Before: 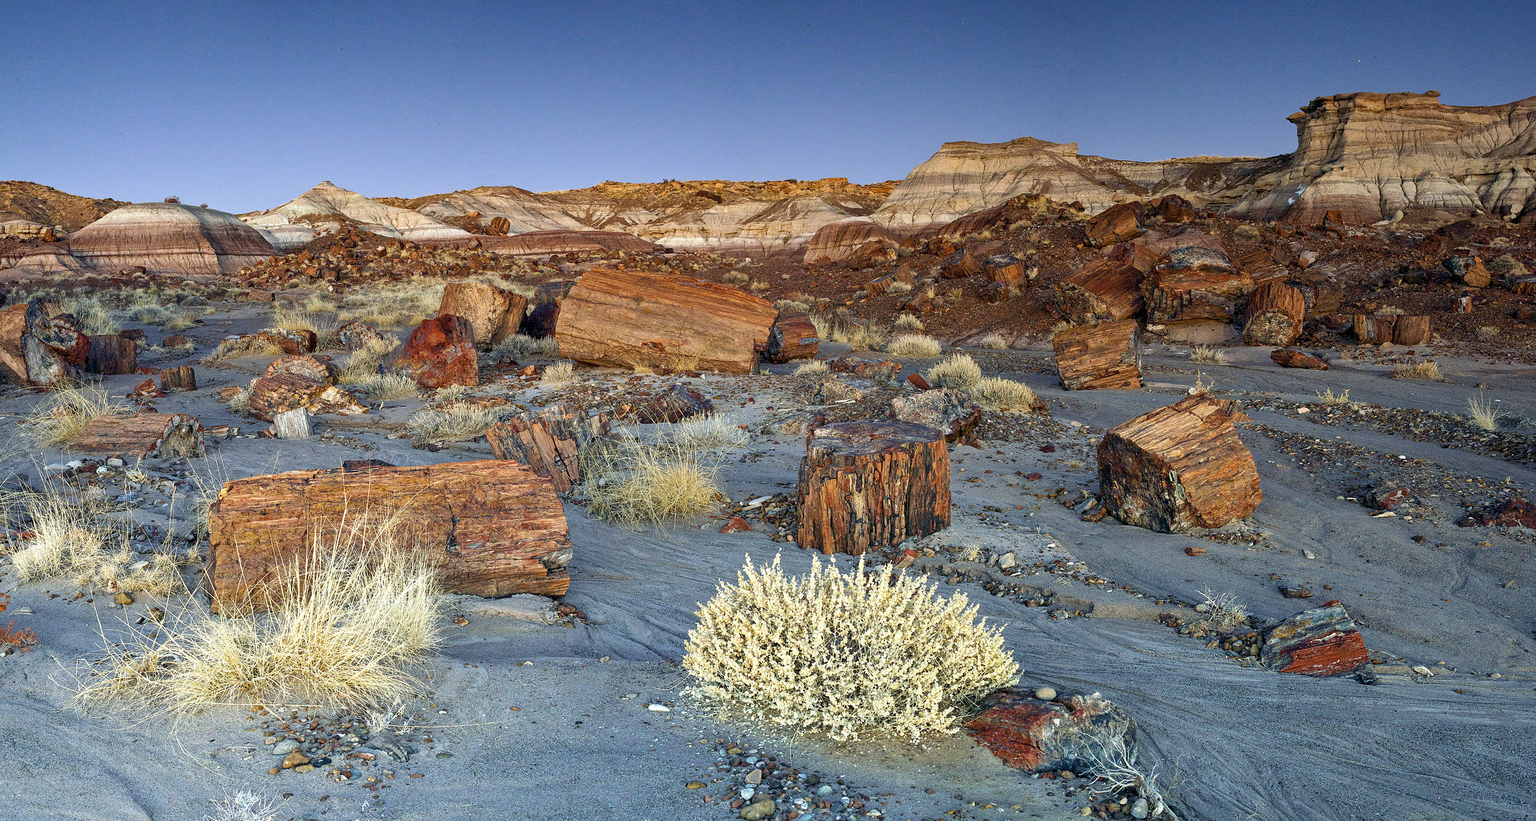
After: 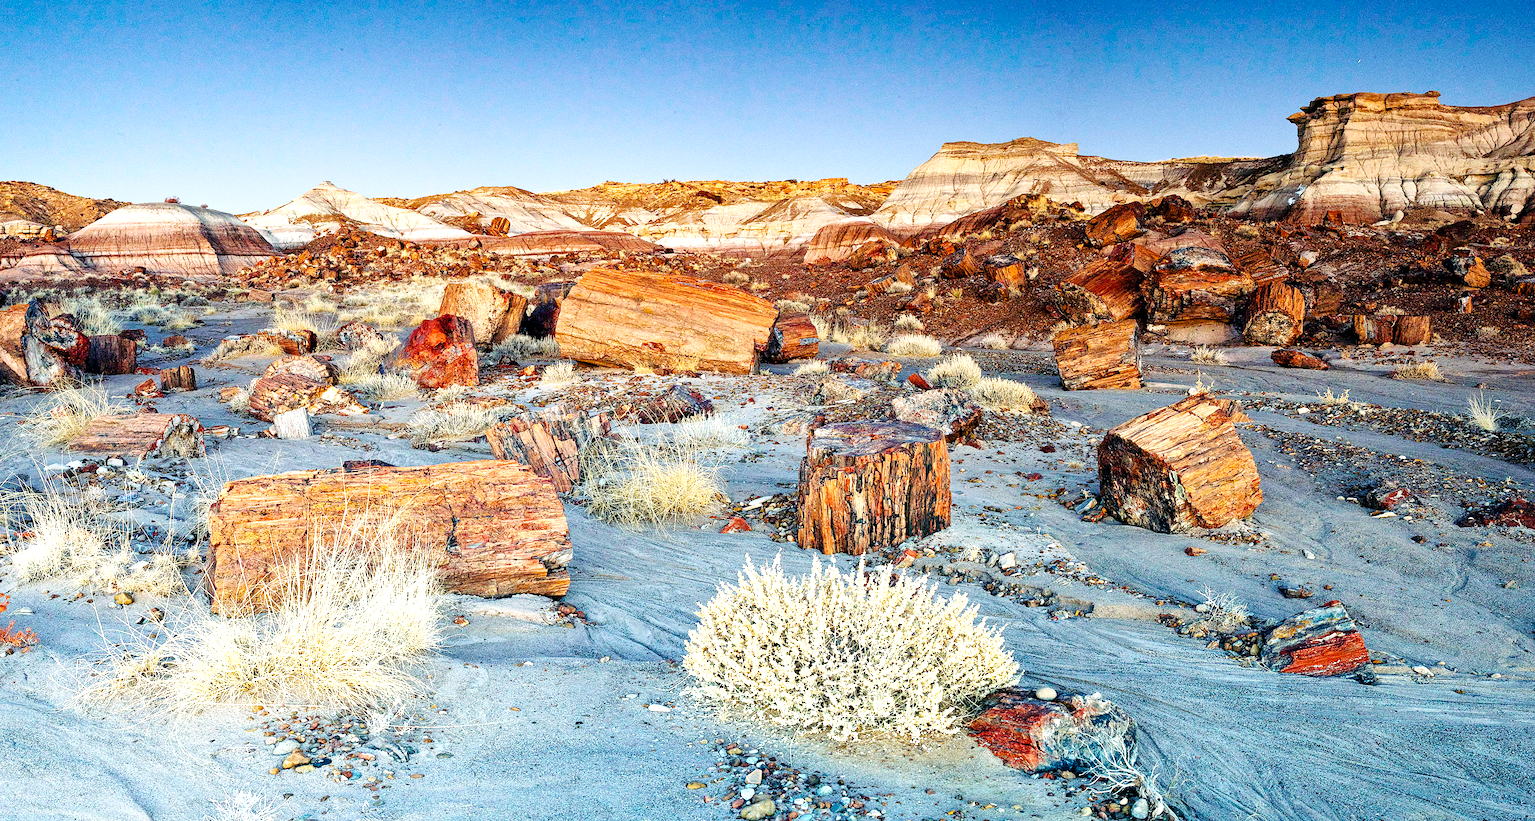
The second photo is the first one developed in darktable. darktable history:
local contrast: mode bilateral grid, contrast 20, coarseness 50, detail 119%, midtone range 0.2
tone equalizer: -8 EV -0.742 EV, -7 EV -0.73 EV, -6 EV -0.588 EV, -5 EV -0.401 EV, -3 EV 0.381 EV, -2 EV 0.6 EV, -1 EV 0.676 EV, +0 EV 0.748 EV
base curve: curves: ch0 [(0, 0) (0.032, 0.025) (0.121, 0.166) (0.206, 0.329) (0.605, 0.79) (1, 1)], preserve colors none
